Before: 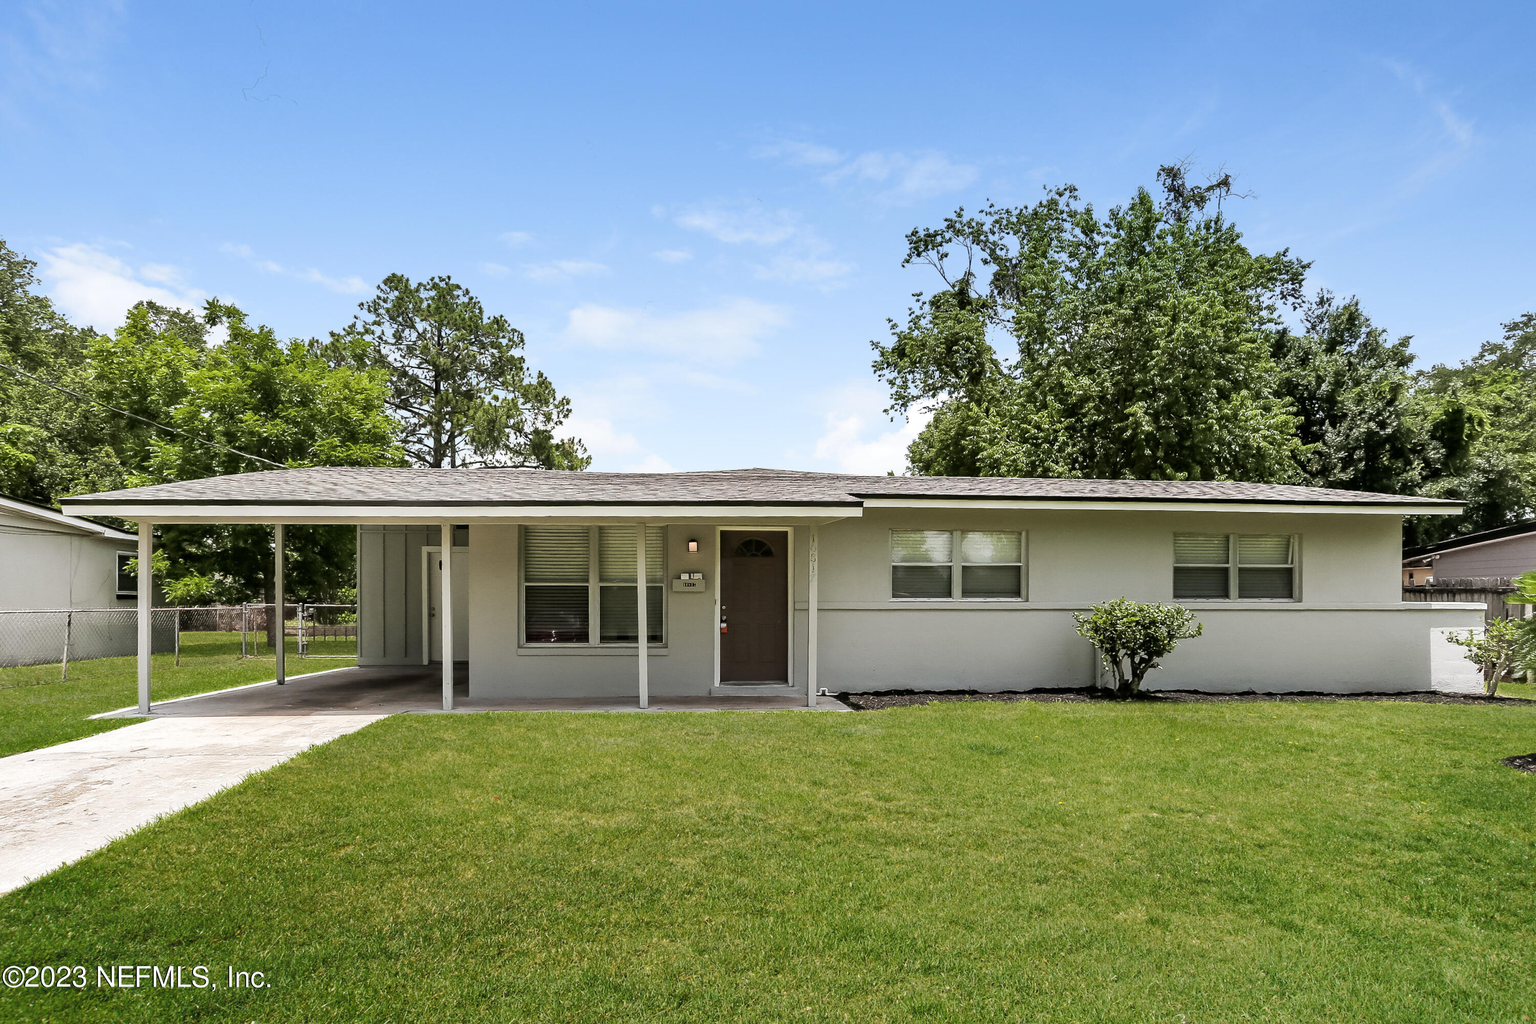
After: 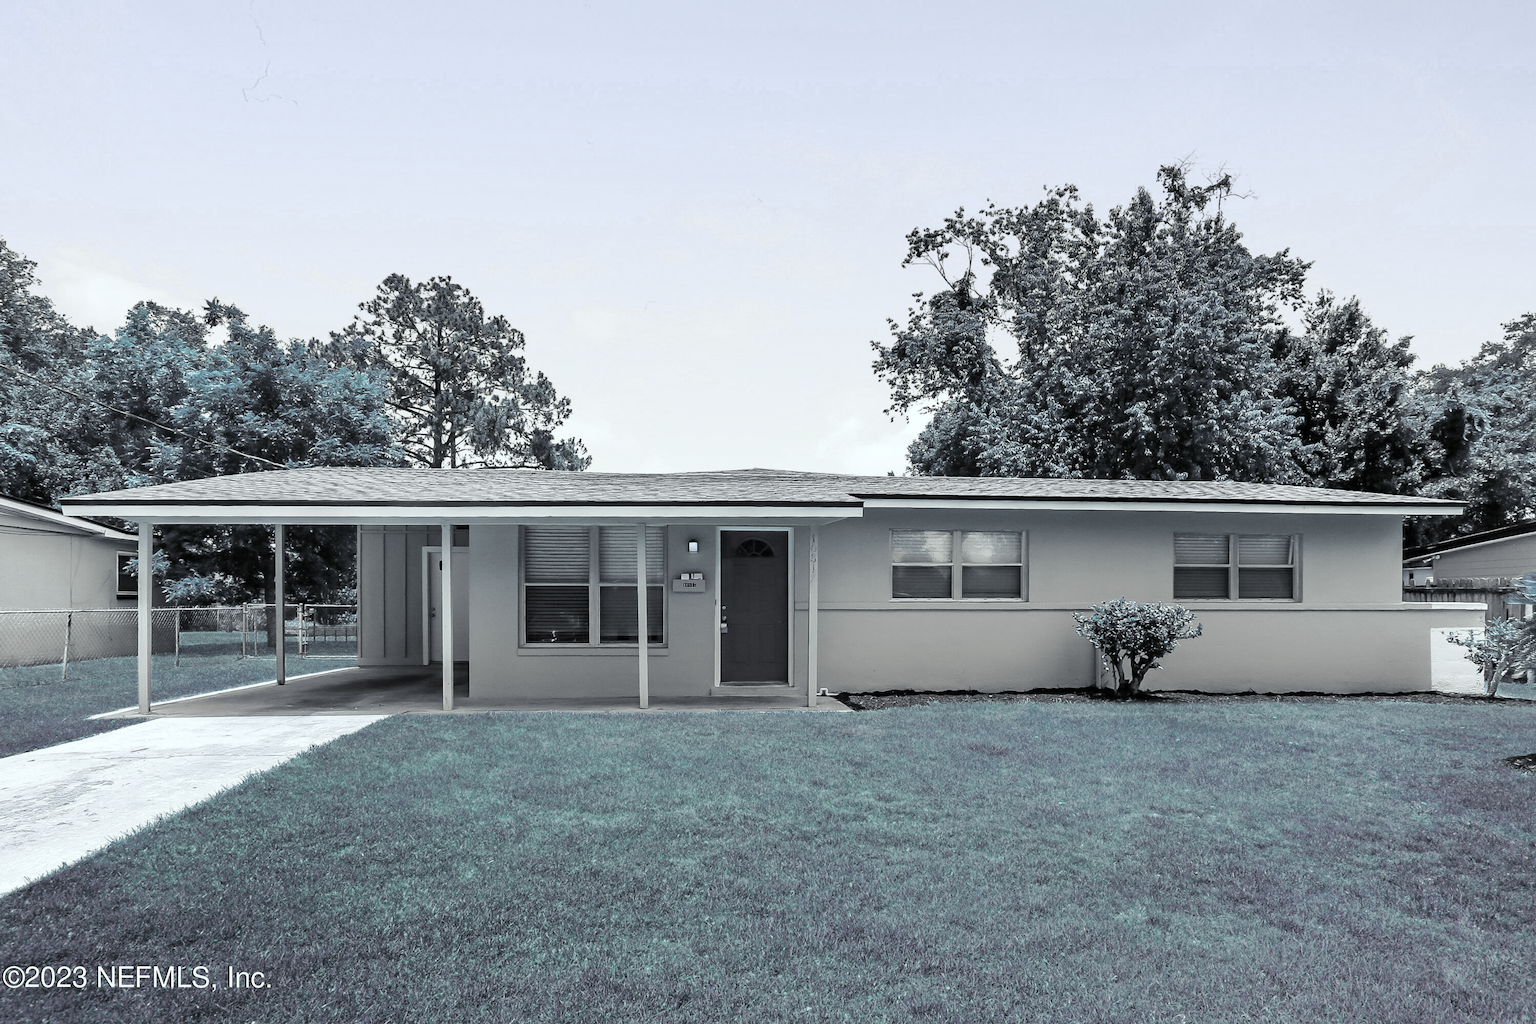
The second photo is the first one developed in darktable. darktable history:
tone curve: curves: ch0 [(0, 0) (0.003, 0.005) (0.011, 0.019) (0.025, 0.04) (0.044, 0.064) (0.069, 0.095) (0.1, 0.129) (0.136, 0.169) (0.177, 0.207) (0.224, 0.247) (0.277, 0.298) (0.335, 0.354) (0.399, 0.416) (0.468, 0.478) (0.543, 0.553) (0.623, 0.634) (0.709, 0.709) (0.801, 0.817) (0.898, 0.912) (1, 1)], preserve colors none
color look up table: target L [99.15, 85.2, 71.55, 94.74, 87.91, 75, 80.95, 90.35, 75.73, 72.44, 52.79, 62, 46.39, 50.89, 53.88, 21.05, 93.63, 90.9, 78.77, 78.95, 75.23, 77.75, 69.41, 65.41, 51.37, 60.09, 24.89, 30.79, 0, 94.96, 87.97, 91.62, 79.61, 64.73, 58.49, 61.65, 59.88, 87.32, 77.73, 49.62, 62.27, 31.24, 26.15, 25.89, 90.67, 91.83, 77.5, 75.62, 30.65], target a [-9.101, -34.43, 20.24, -8.925, 4.558, 11.2, -5.178, -13.55, -12.52, 0.041, -1.291, -2.524, 14.03, -25.72, -8.427, -0.595, -8.991, -34.64, 1.917, -7.204, -7.215, 12.66, 21.08, 12.49, -3.924, 4.528, 0.015, 6.869, 0, 0.807, 4.173, 1.56, 11.93, -1.125, 21.28, 2.98, 9.559, -2.107, 6.881, 16.16, 1.168, 14.94, 8.993, 3.175, -14.25, -6.284, 0.087, -6.242, -2.052], target b [6.689, 2.079, -36.55, 21.53, -0.017, -25.47, -6.282, 18.01, -6.098, 15.78, -24.28, 1.5, -12.46, 1.073, 7.557, -6.656, -11.6, 2.455, -12.7, -27.13, -16.53, -29.7, -42.96, -21.81, -6.398, -22.68, -3.408, -14.23, 0, -6.8, -21.03, -15.04, -27.88, 0.863, -58.48, -11.33, -30.99, -15.69, -22.99, -39.94, -9.702, -38.24, -22.14, -11.47, 1.409, -9.368, -4.28, -6.616, -5.551], num patches 49
